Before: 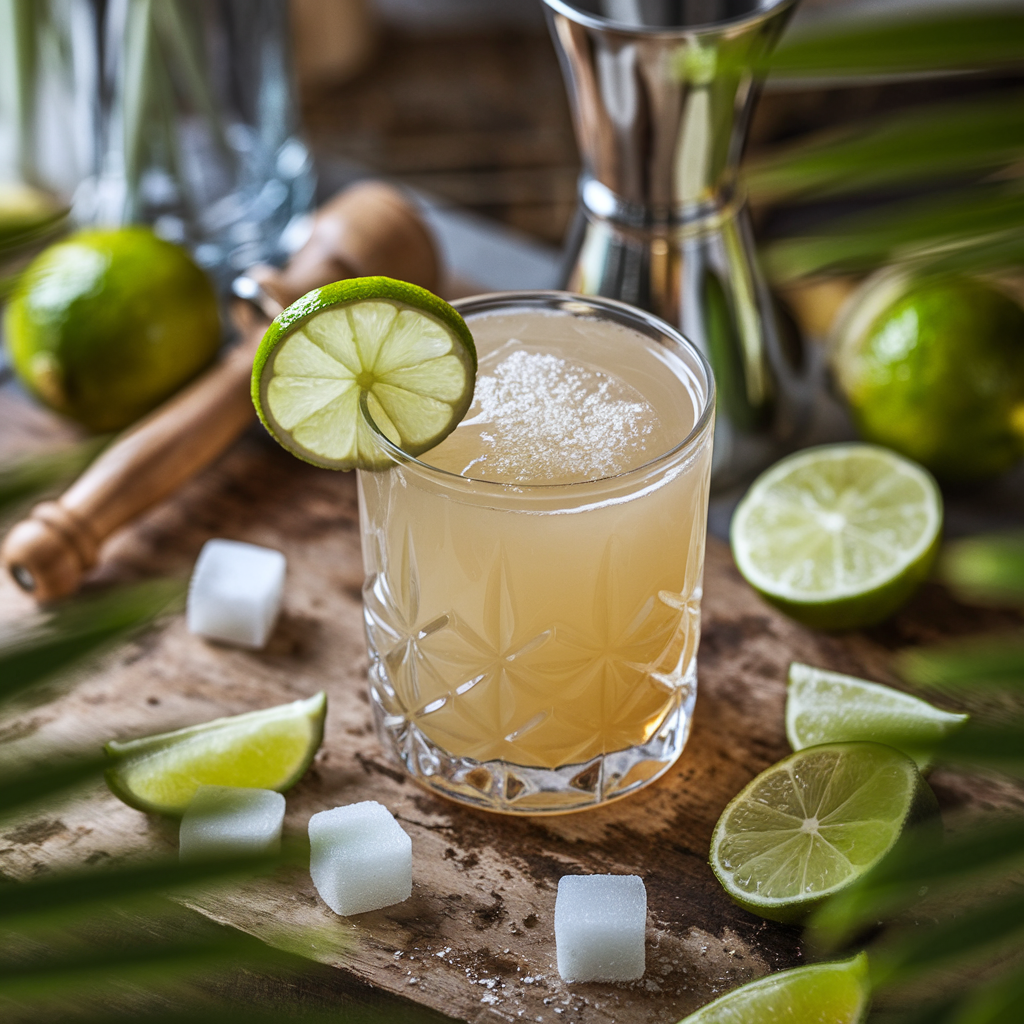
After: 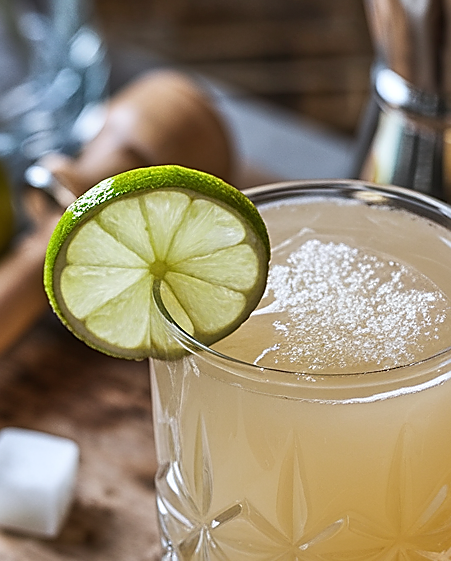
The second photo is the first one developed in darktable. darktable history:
sharpen: radius 1.4, amount 1.25, threshold 0.7
crop: left 20.248%, top 10.86%, right 35.675%, bottom 34.321%
